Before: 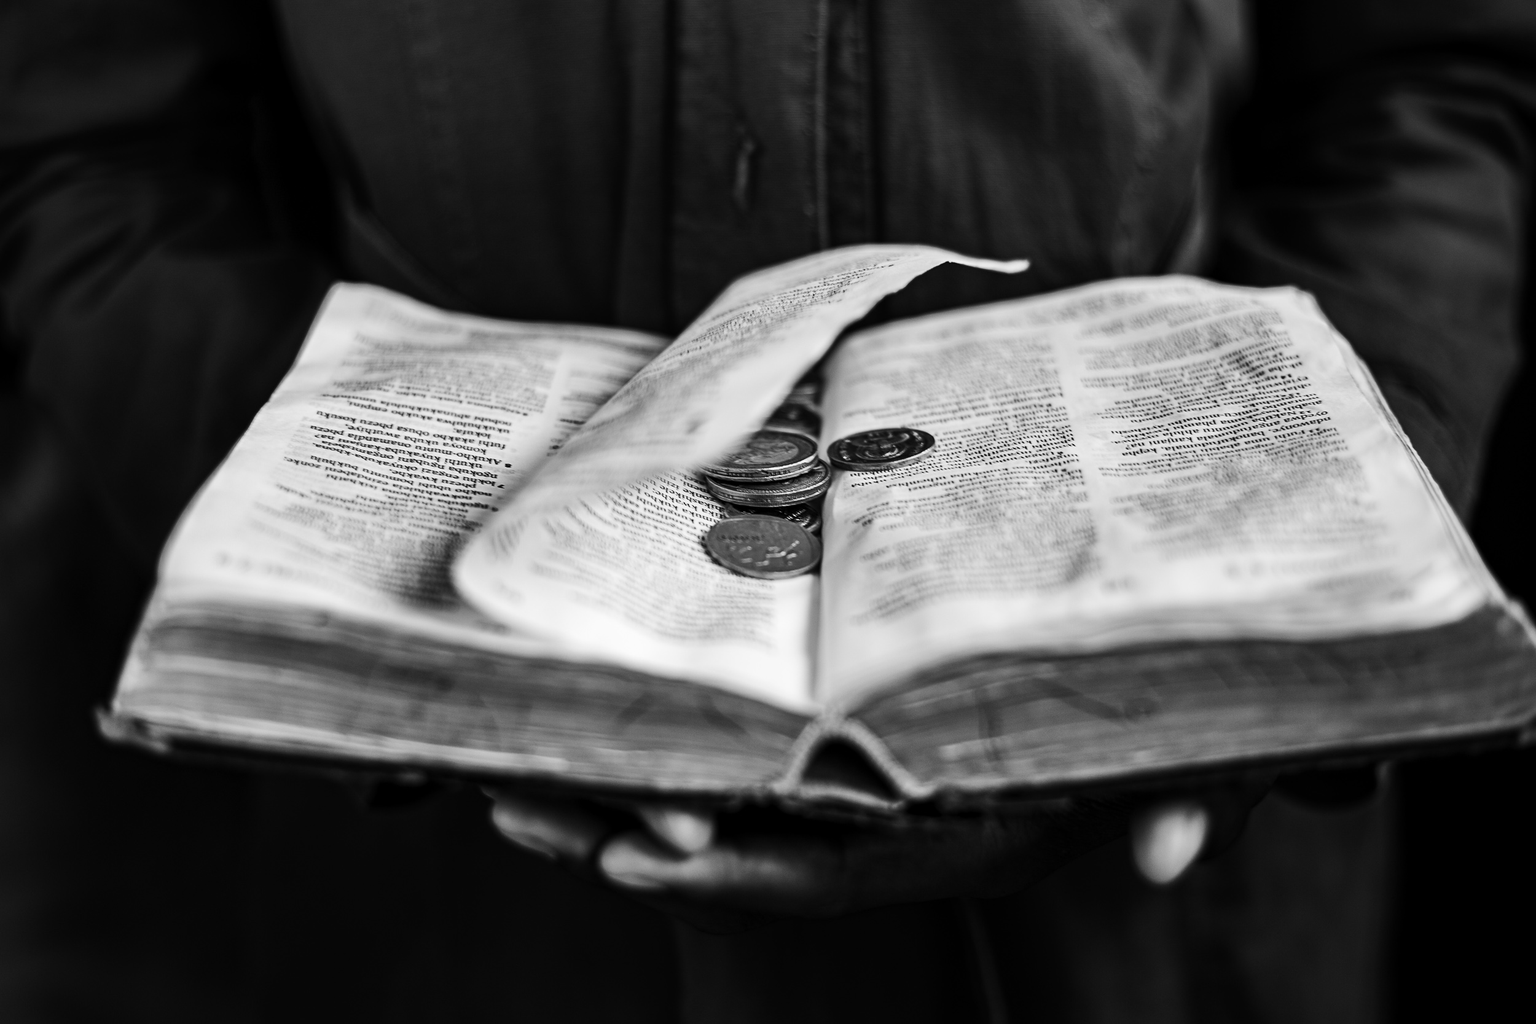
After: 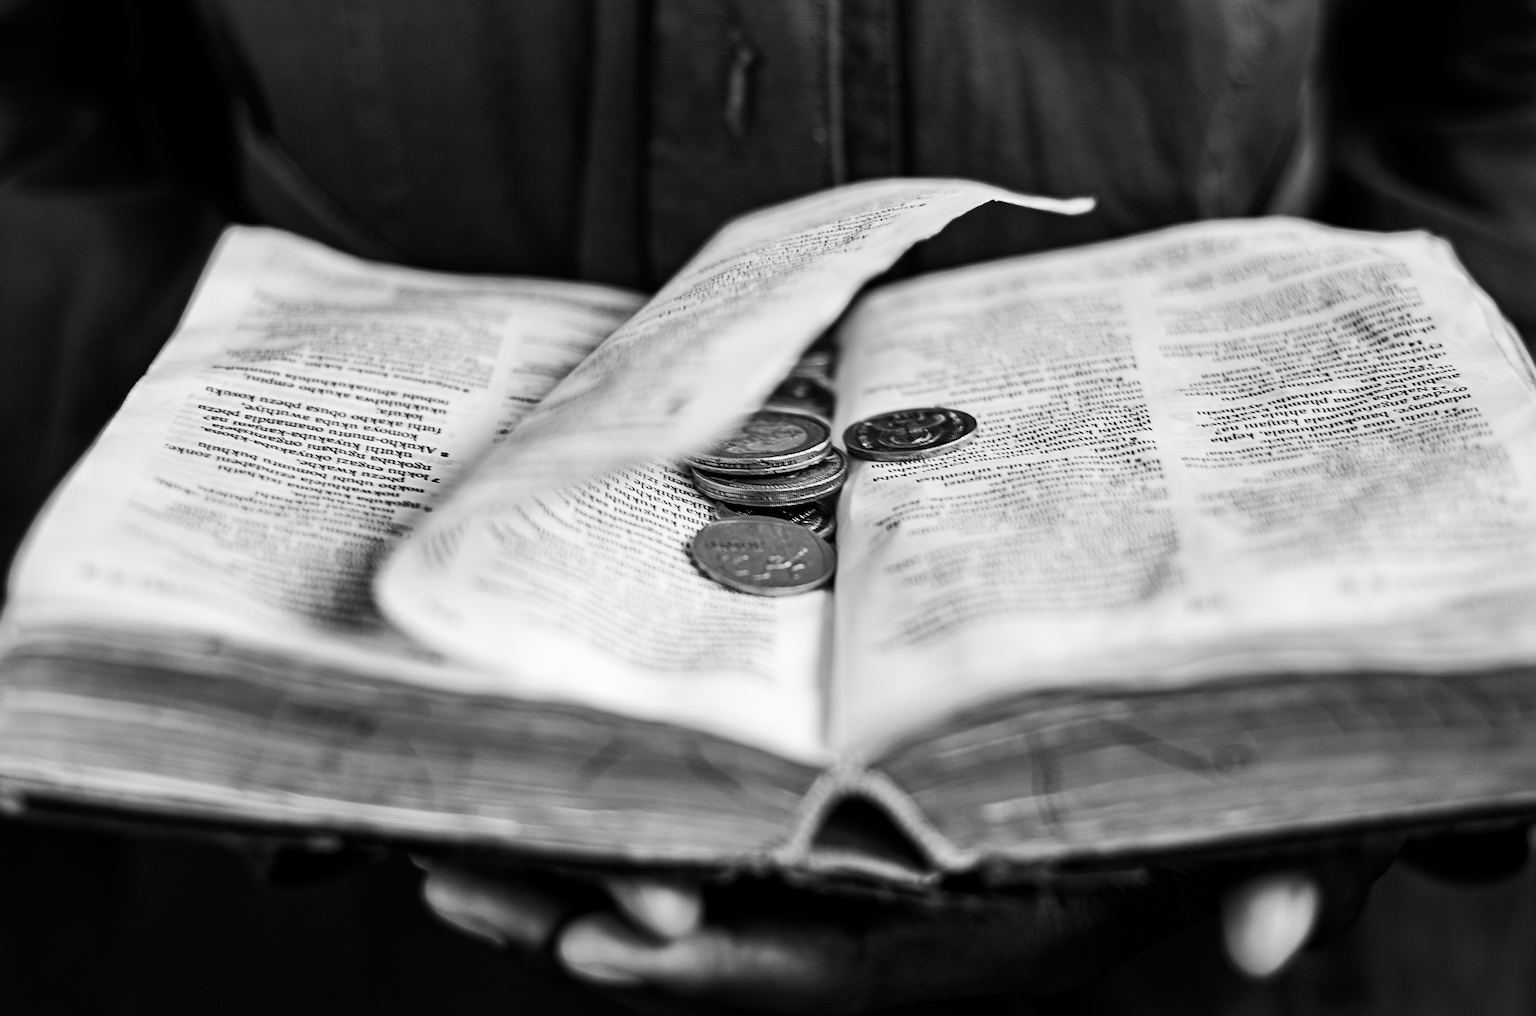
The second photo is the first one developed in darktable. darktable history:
crop and rotate: left 9.954%, top 10.003%, right 9.879%, bottom 10.451%
contrast brightness saturation: saturation -0.995
